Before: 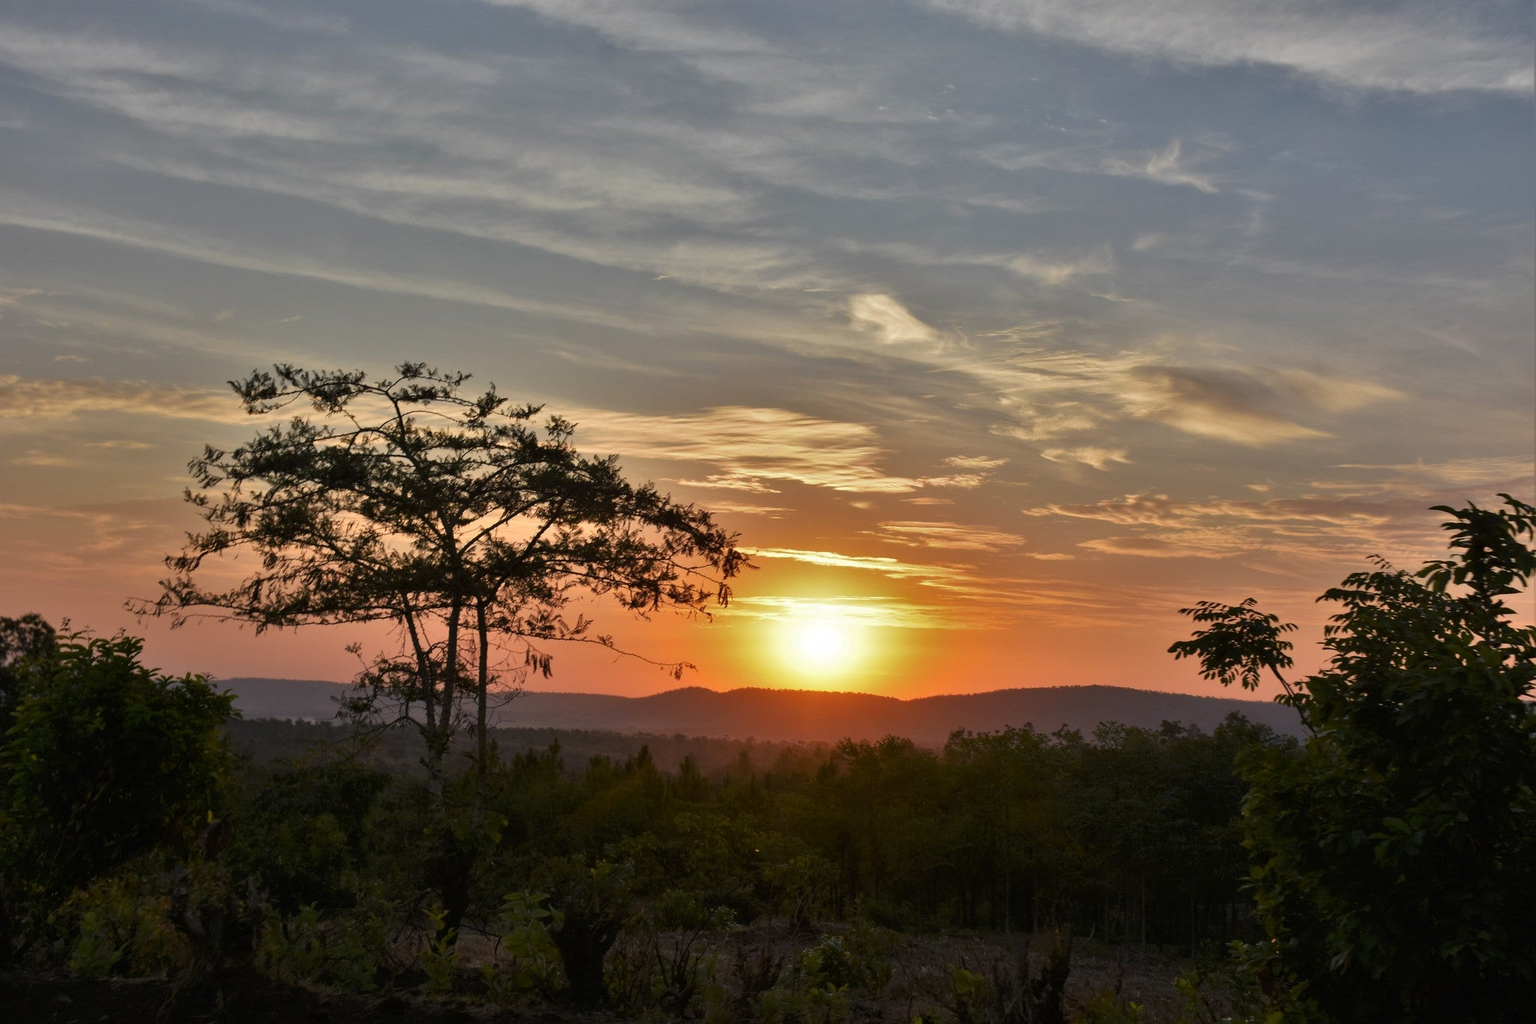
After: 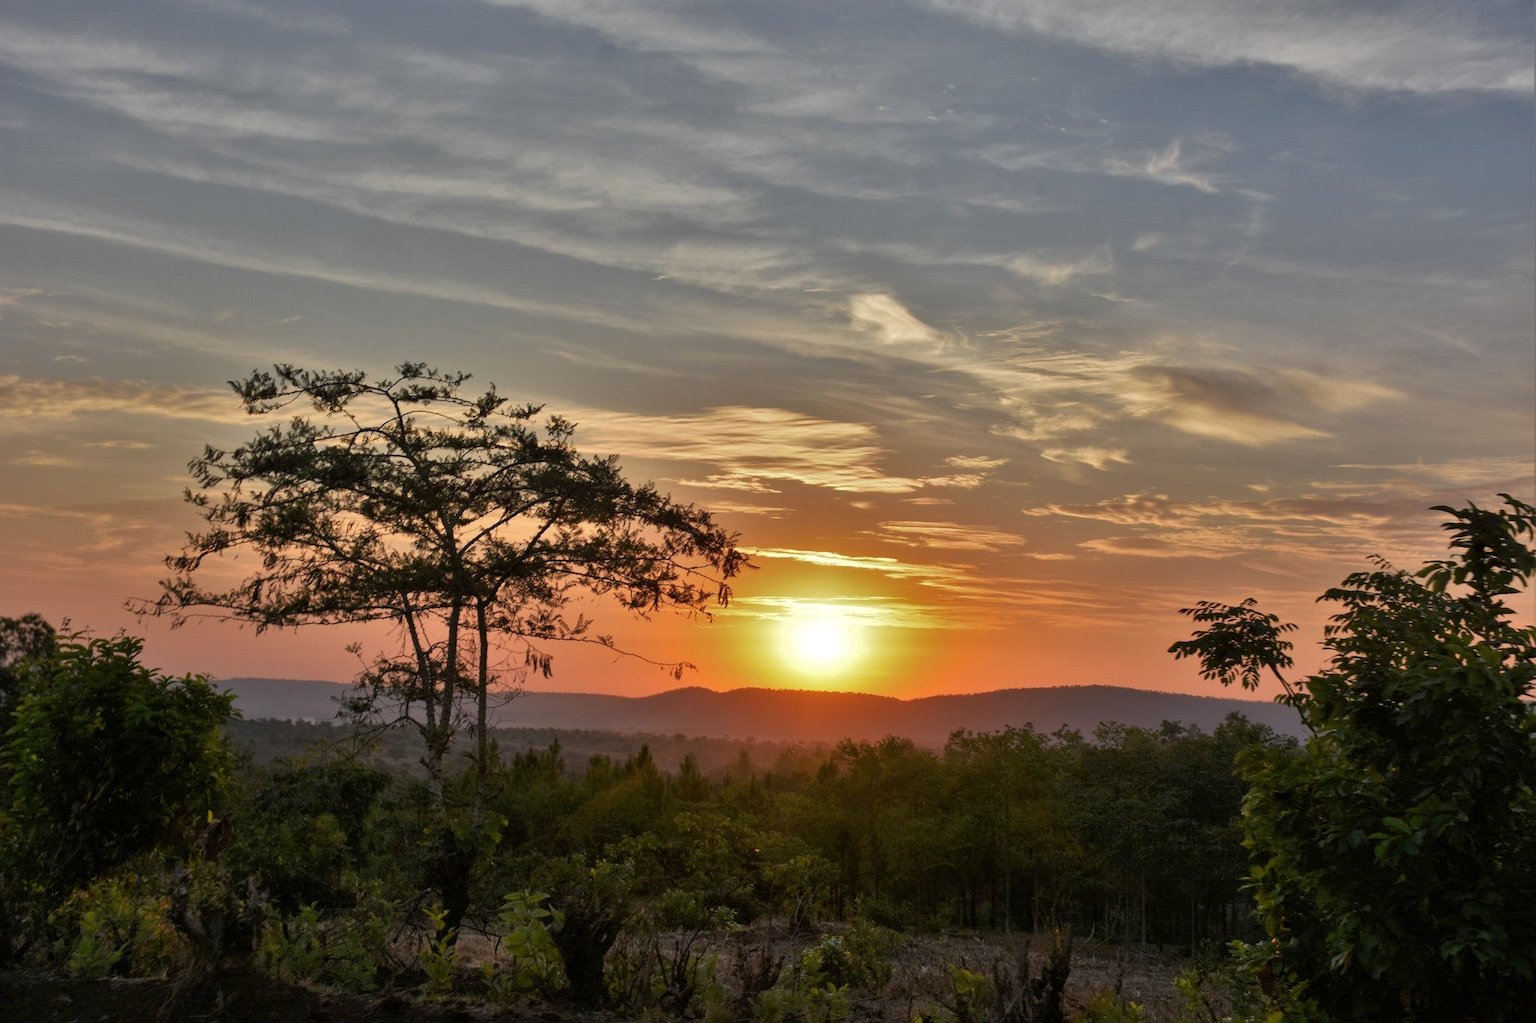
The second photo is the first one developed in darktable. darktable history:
shadows and highlights: on, module defaults
local contrast: highlights 102%, shadows 103%, detail 119%, midtone range 0.2
